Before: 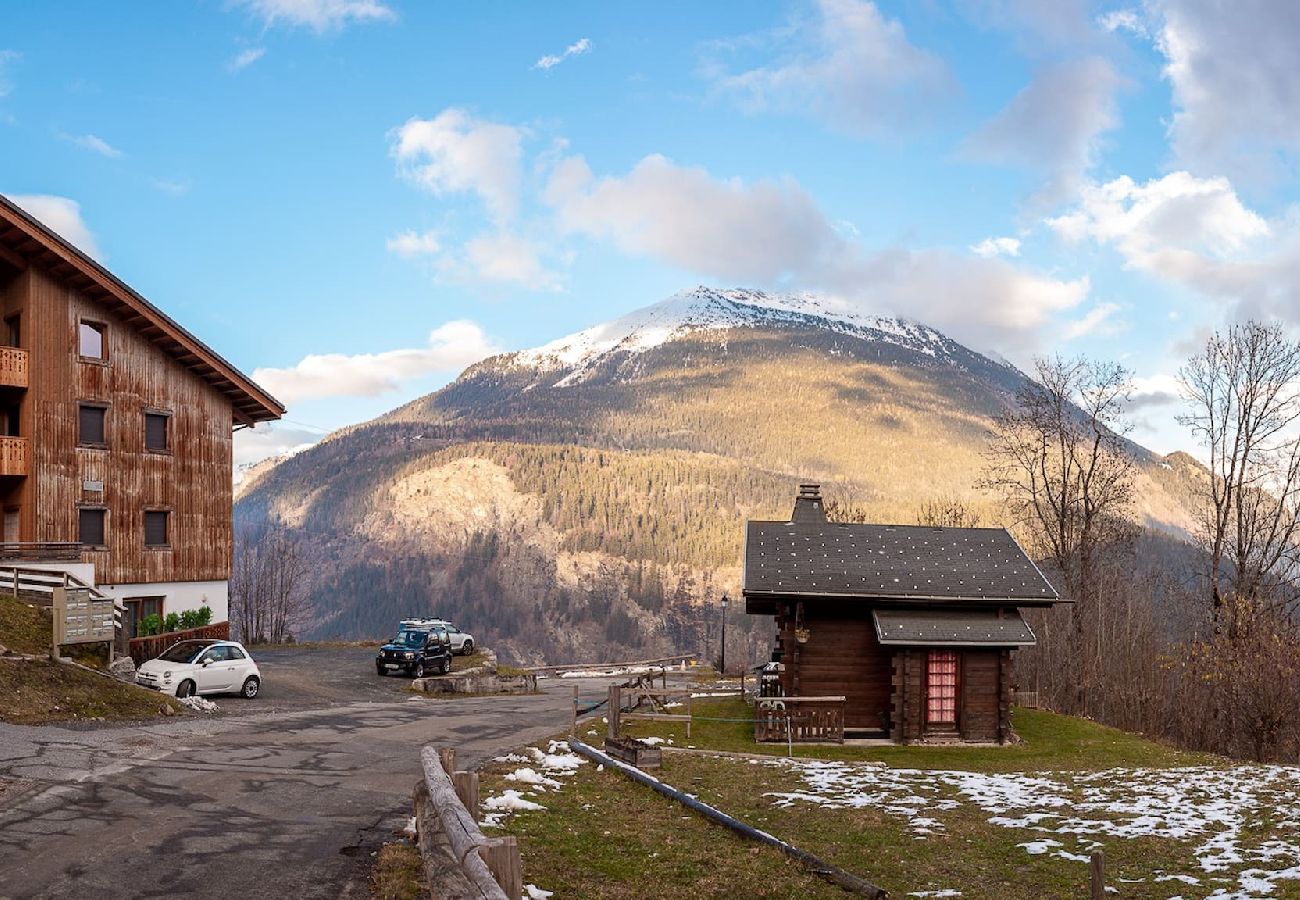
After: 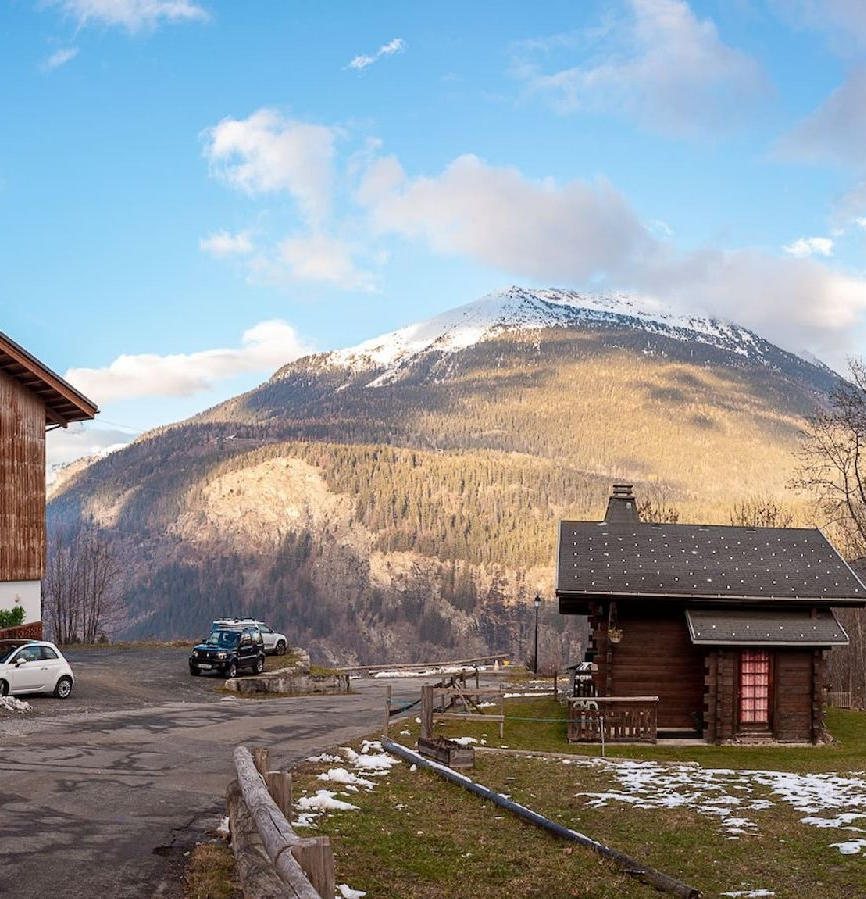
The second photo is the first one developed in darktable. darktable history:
crop and rotate: left 14.403%, right 18.924%
